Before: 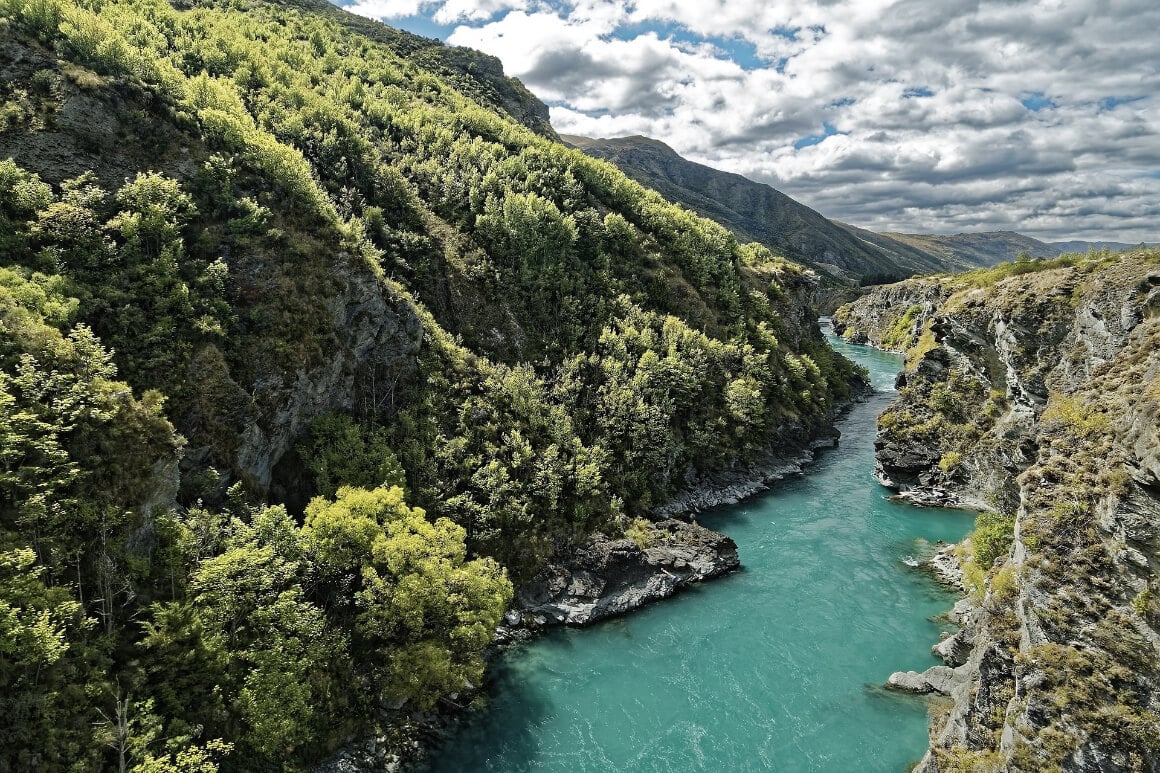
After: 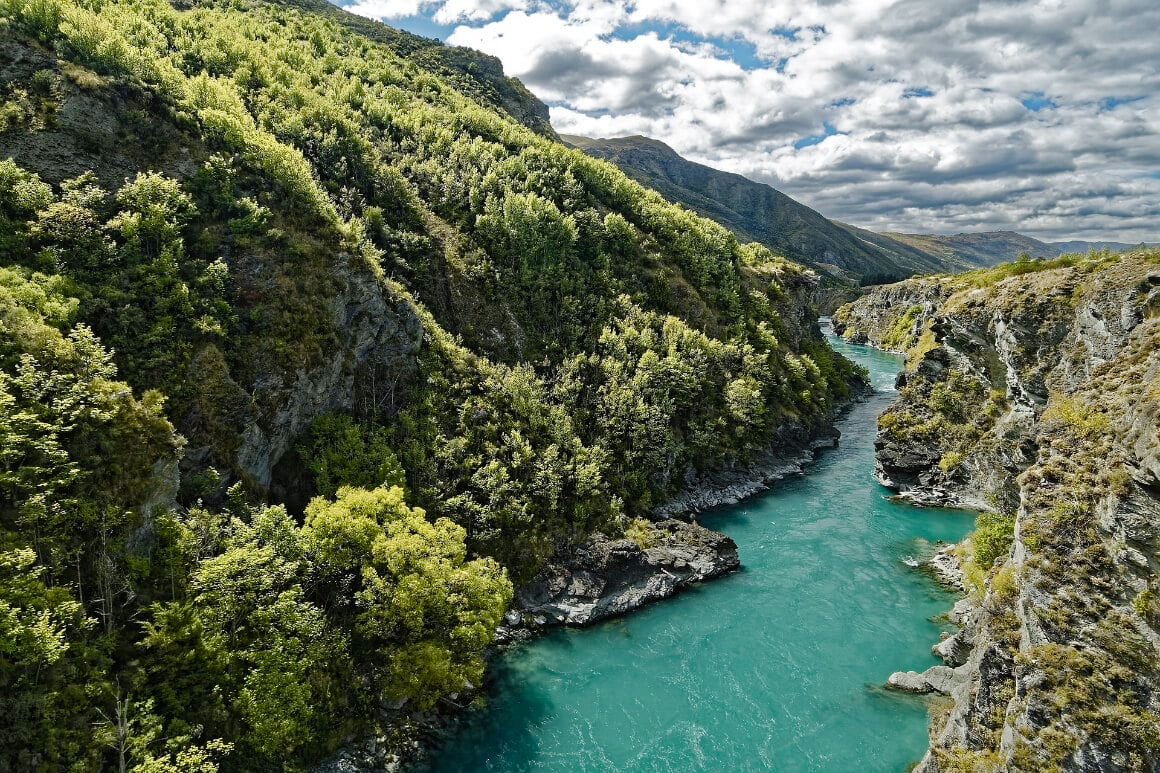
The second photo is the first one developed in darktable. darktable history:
color balance rgb: power › hue 311.56°, perceptual saturation grading › global saturation 20%, perceptual saturation grading › highlights -25.831%, perceptual saturation grading › shadows 49.866%
